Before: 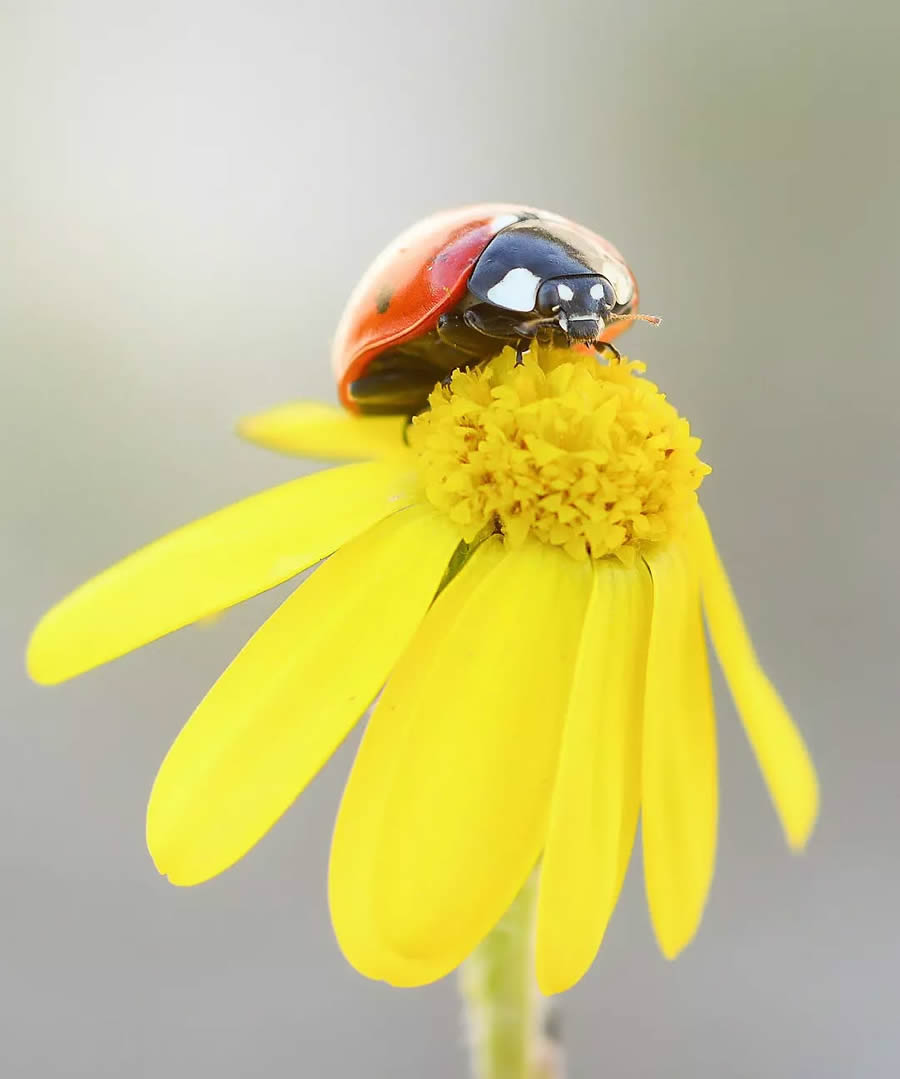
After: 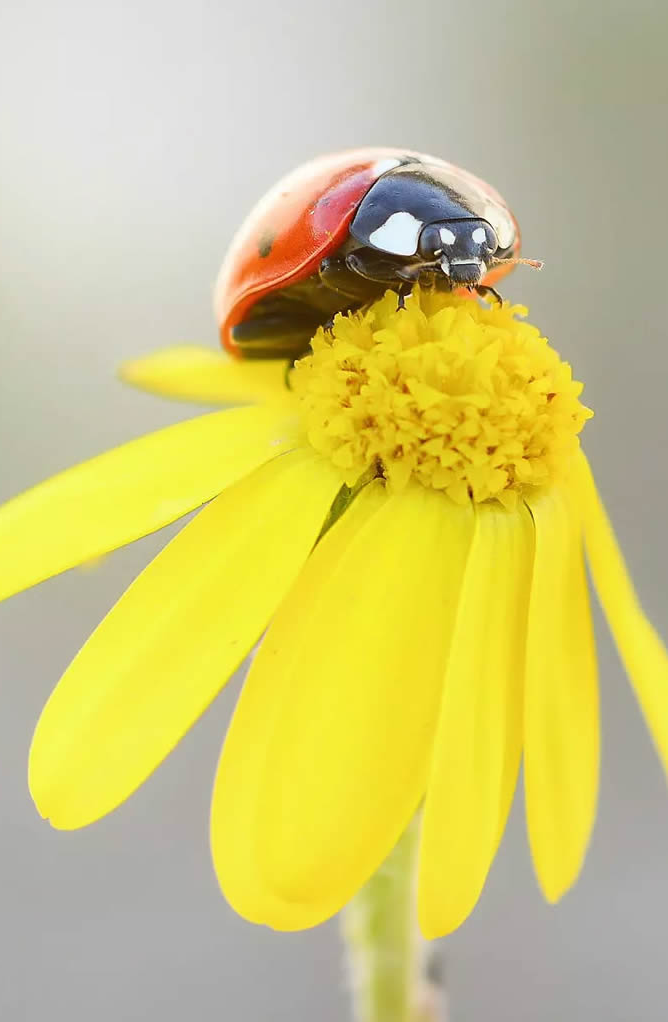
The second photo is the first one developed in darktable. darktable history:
crop and rotate: left 13.15%, top 5.251%, right 12.609%
fill light: on, module defaults
